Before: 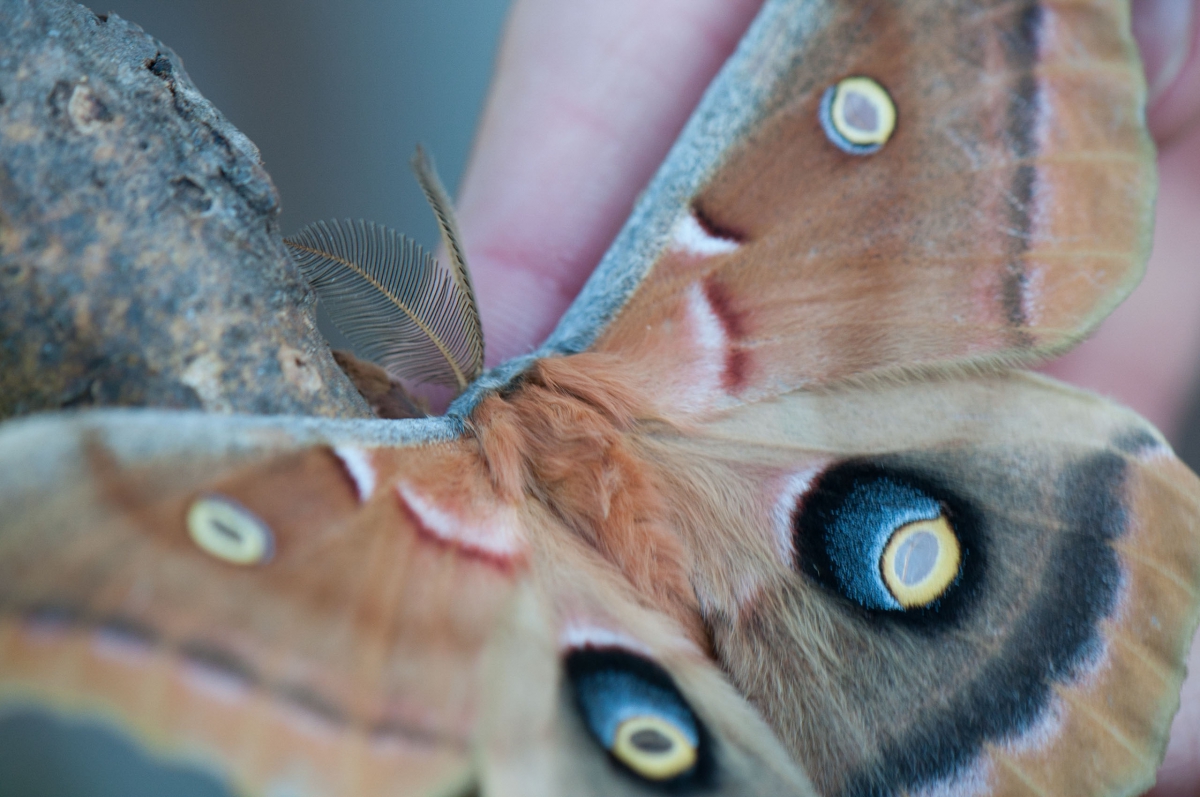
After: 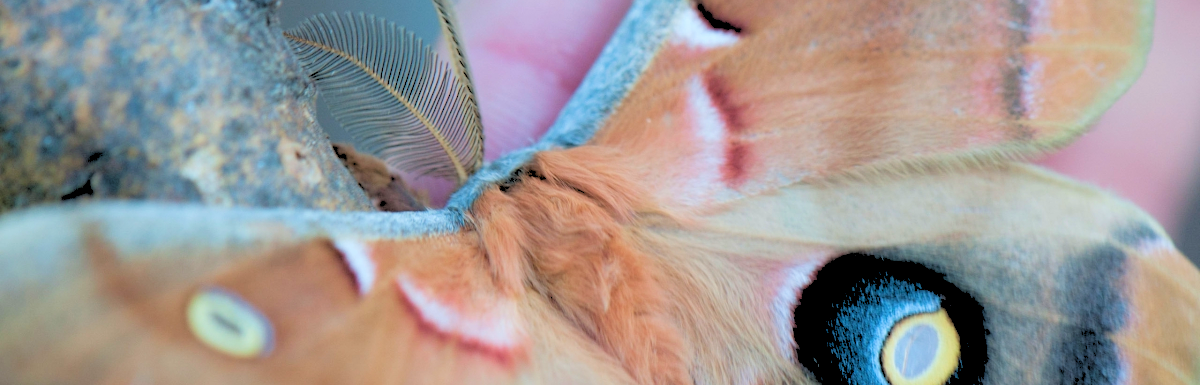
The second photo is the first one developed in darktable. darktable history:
rgb levels: levels [[0.027, 0.429, 0.996], [0, 0.5, 1], [0, 0.5, 1]]
crop and rotate: top 26.056%, bottom 25.543%
velvia: on, module defaults
